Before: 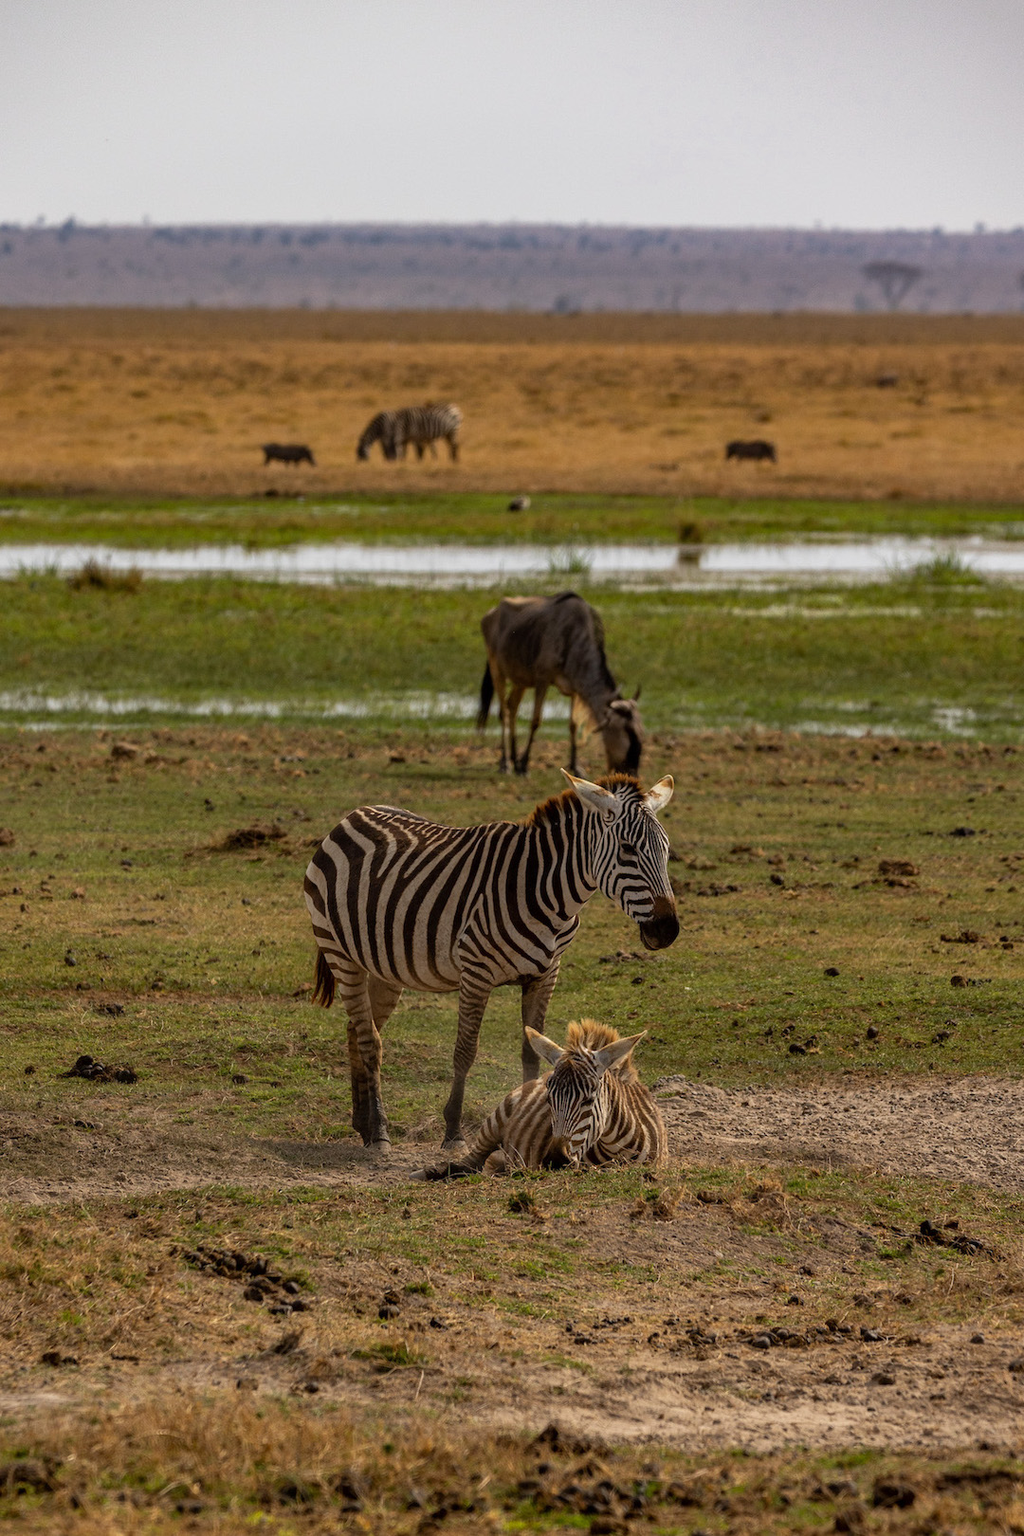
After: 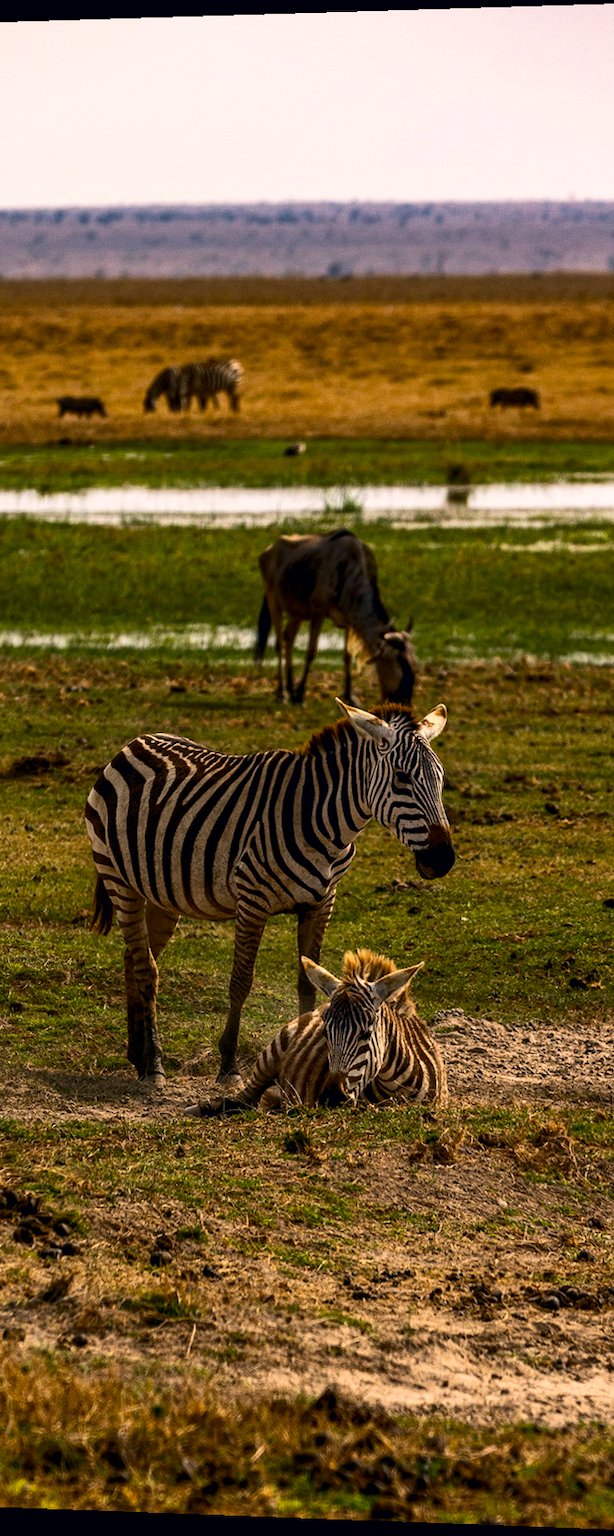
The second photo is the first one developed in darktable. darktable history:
crop and rotate: left 22.516%, right 21.234%
contrast brightness saturation: contrast 0.28
tone equalizer: on, module defaults
local contrast: highlights 100%, shadows 100%, detail 120%, midtone range 0.2
color correction: highlights a* 5.38, highlights b* 5.3, shadows a* -4.26, shadows b* -5.11
rotate and perspective: rotation 0.128°, lens shift (vertical) -0.181, lens shift (horizontal) -0.044, shear 0.001, automatic cropping off
velvia: strength 21.76%
color balance rgb: linear chroma grading › shadows 16%, perceptual saturation grading › global saturation 8%, perceptual saturation grading › shadows 4%, perceptual brilliance grading › global brilliance 2%, perceptual brilliance grading › highlights 8%, perceptual brilliance grading › shadows -4%, global vibrance 16%, saturation formula JzAzBz (2021)
